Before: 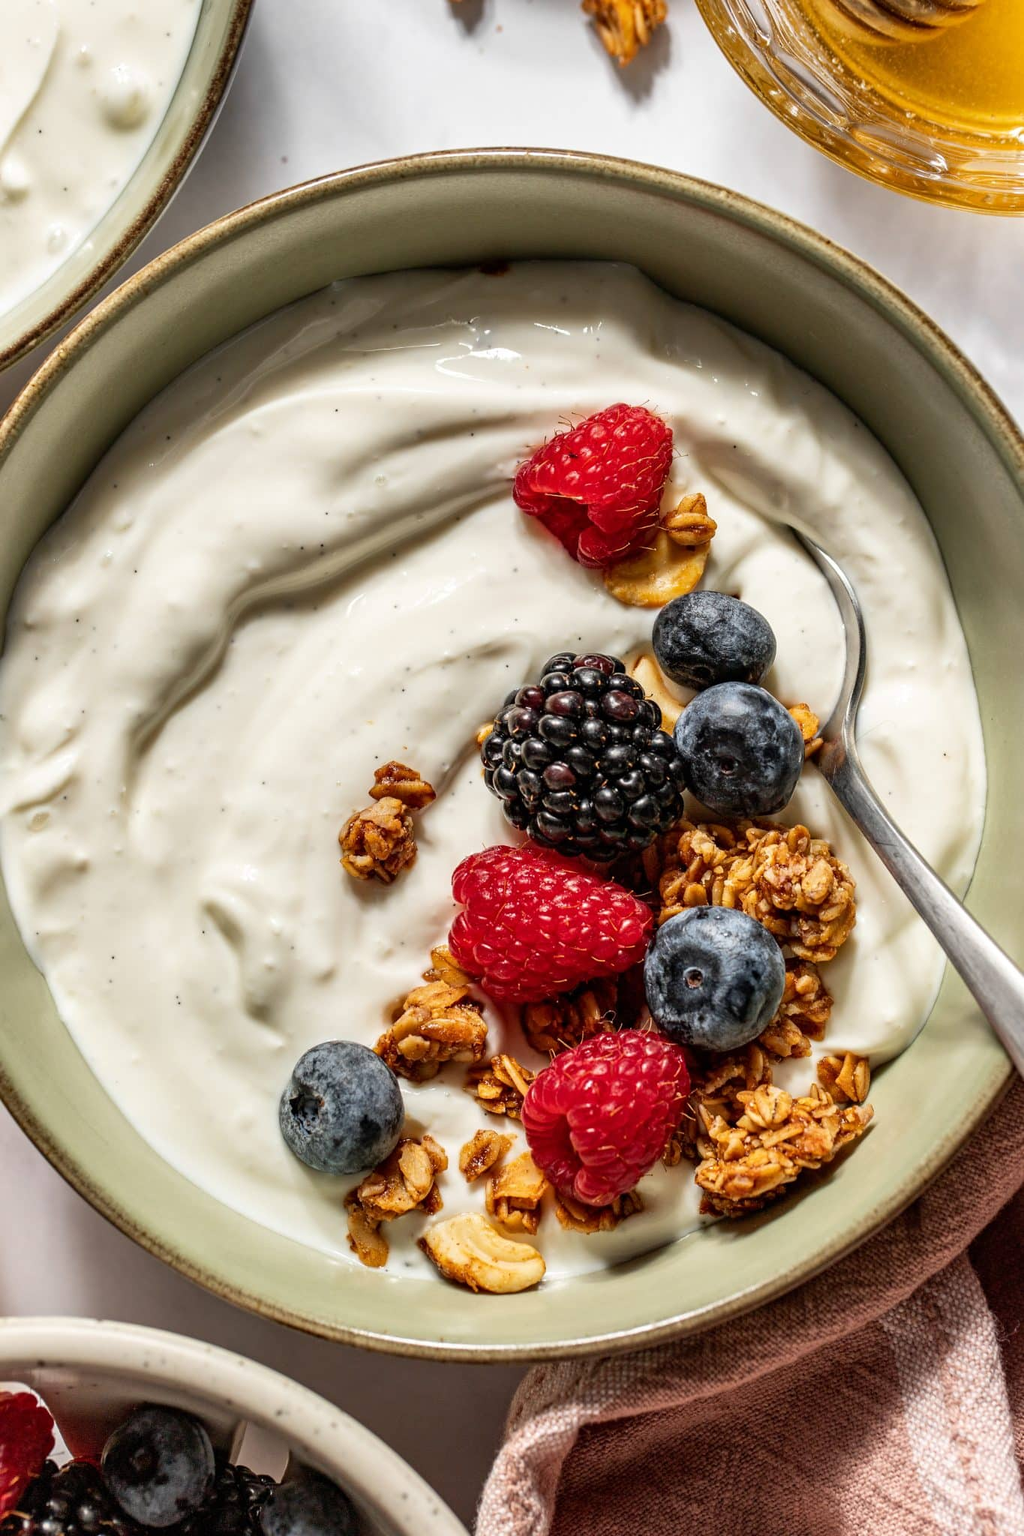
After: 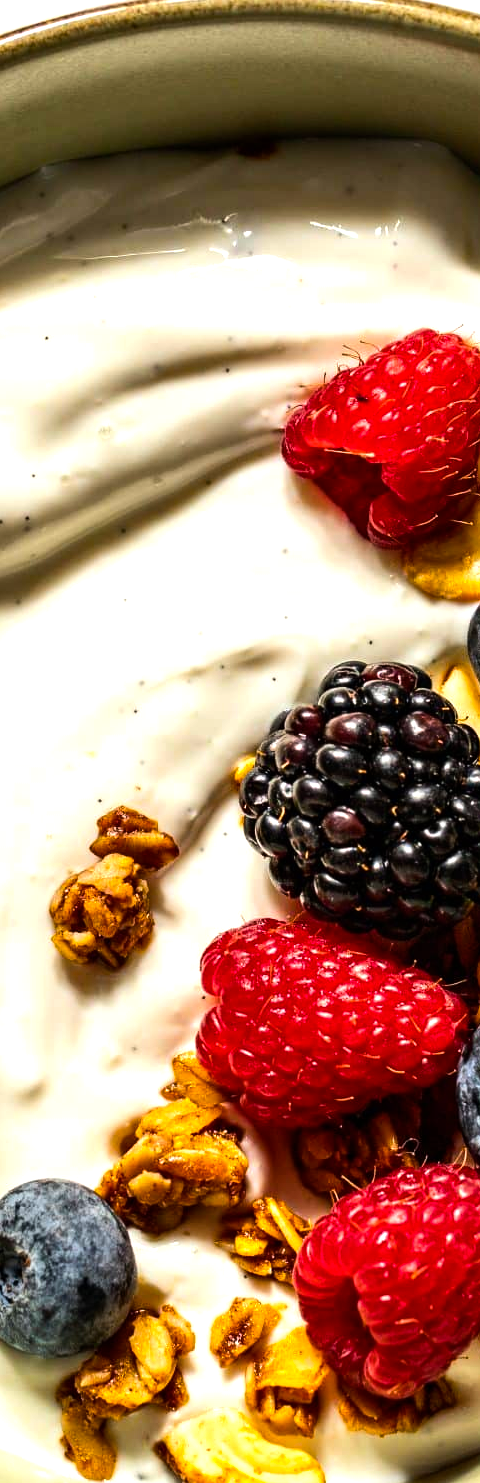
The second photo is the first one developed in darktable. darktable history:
tone equalizer: -8 EV -0.75 EV, -7 EV -0.7 EV, -6 EV -0.6 EV, -5 EV -0.4 EV, -3 EV 0.4 EV, -2 EV 0.6 EV, -1 EV 0.7 EV, +0 EV 0.75 EV, edges refinement/feathering 500, mask exposure compensation -1.57 EV, preserve details no
crop and rotate: left 29.476%, top 10.214%, right 35.32%, bottom 17.333%
color balance rgb: linear chroma grading › global chroma 13.3%, global vibrance 41.49%
